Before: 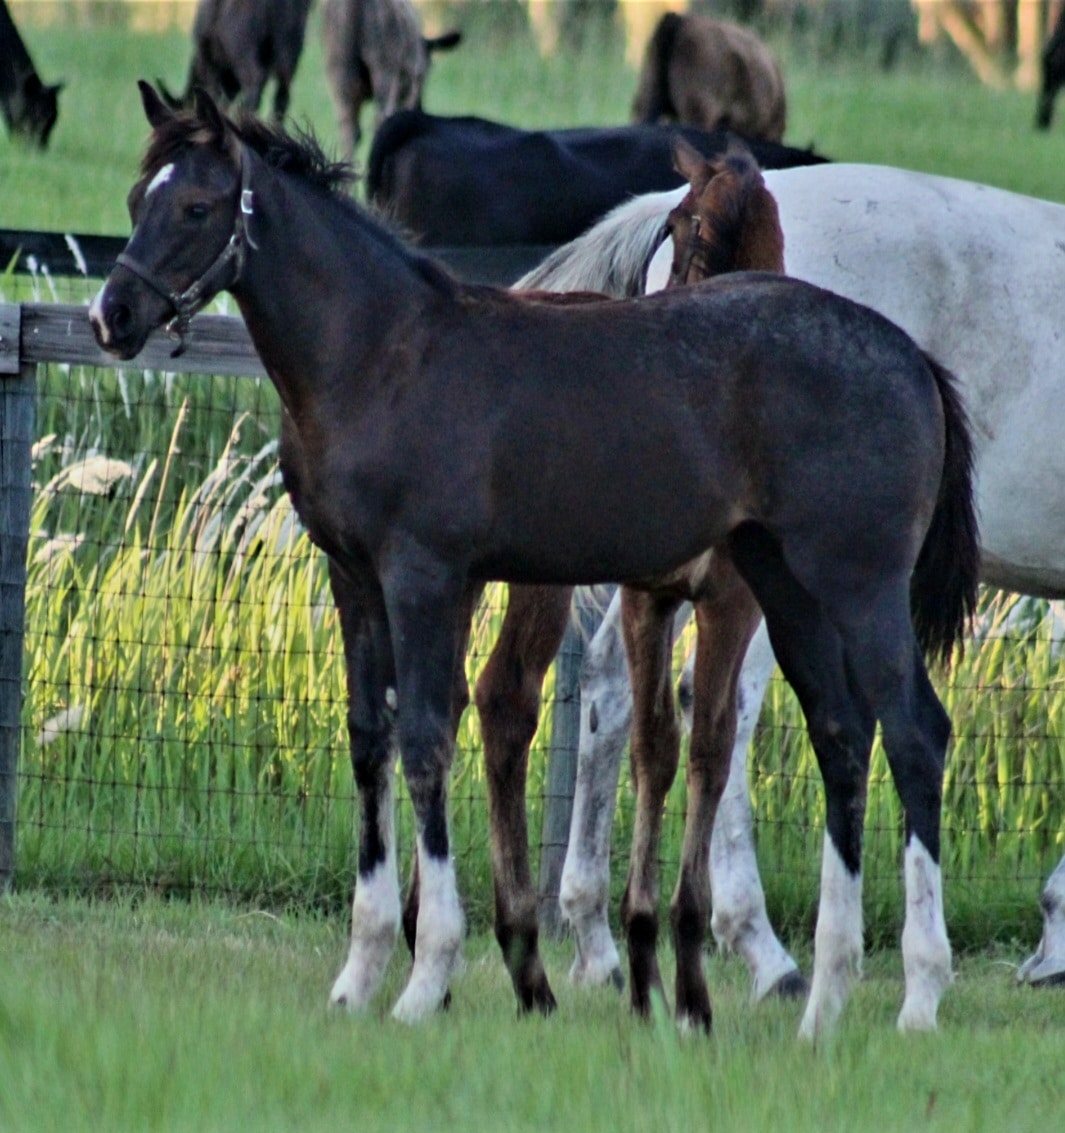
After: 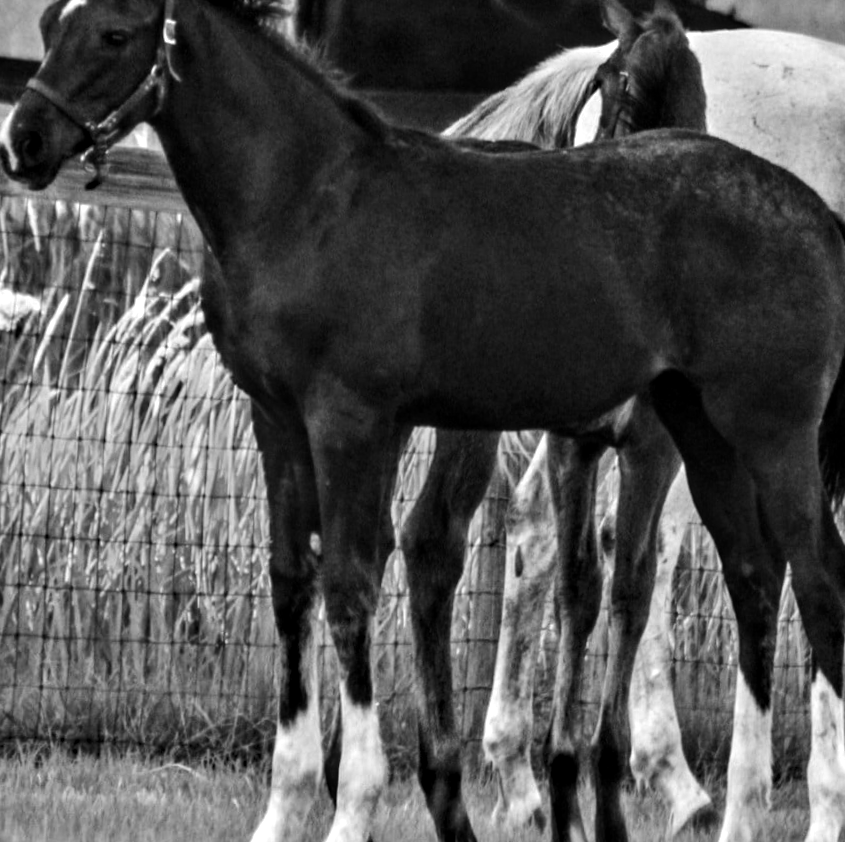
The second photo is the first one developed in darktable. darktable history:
tone equalizer: -8 EV -0.75 EV, -7 EV -0.7 EV, -6 EV -0.6 EV, -5 EV -0.4 EV, -3 EV 0.4 EV, -2 EV 0.6 EV, -1 EV 0.7 EV, +0 EV 0.75 EV, edges refinement/feathering 500, mask exposure compensation -1.57 EV, preserve details no
local contrast: detail 130%
monochrome: on, module defaults
color zones: curves: ch0 [(0.006, 0.385) (0.143, 0.563) (0.243, 0.321) (0.352, 0.464) (0.516, 0.456) (0.625, 0.5) (0.75, 0.5) (0.875, 0.5)]; ch1 [(0, 0.5) (0.134, 0.504) (0.246, 0.463) (0.421, 0.515) (0.5, 0.56) (0.625, 0.5) (0.75, 0.5) (0.875, 0.5)]; ch2 [(0, 0.5) (0.131, 0.426) (0.307, 0.289) (0.38, 0.188) (0.513, 0.216) (0.625, 0.548) (0.75, 0.468) (0.838, 0.396) (0.971, 0.311)]
crop and rotate: left 10.071%, top 10.071%, right 10.02%, bottom 10.02%
rotate and perspective: rotation 0.679°, lens shift (horizontal) 0.136, crop left 0.009, crop right 0.991, crop top 0.078, crop bottom 0.95
